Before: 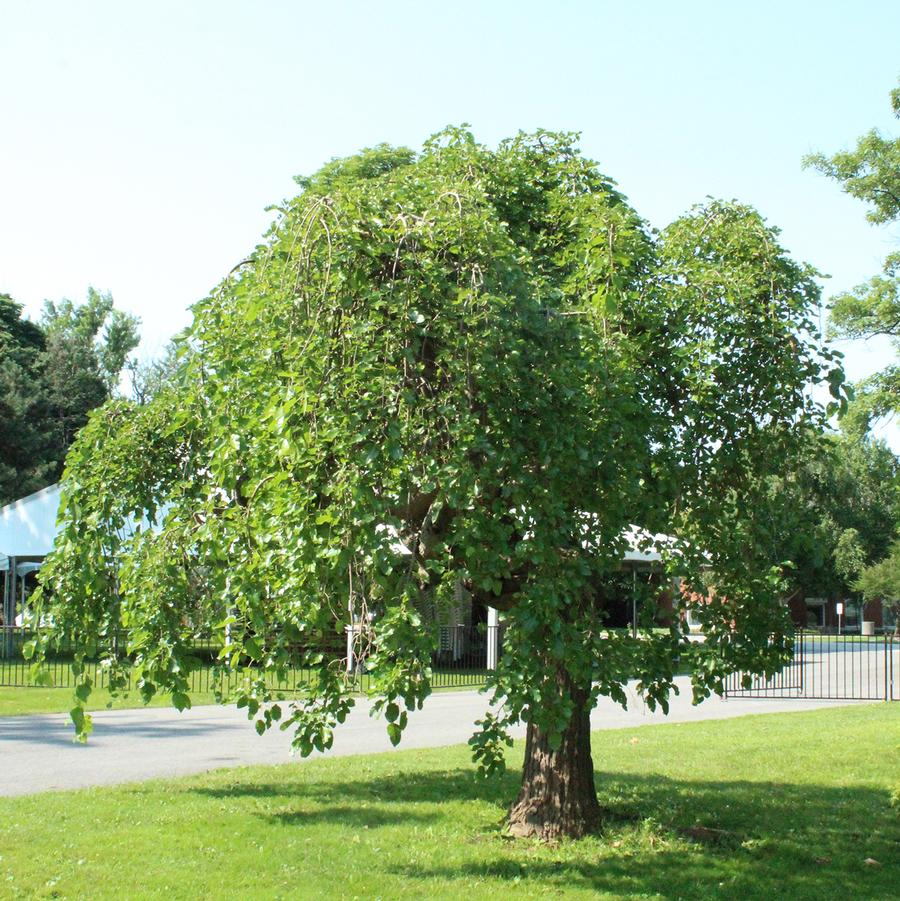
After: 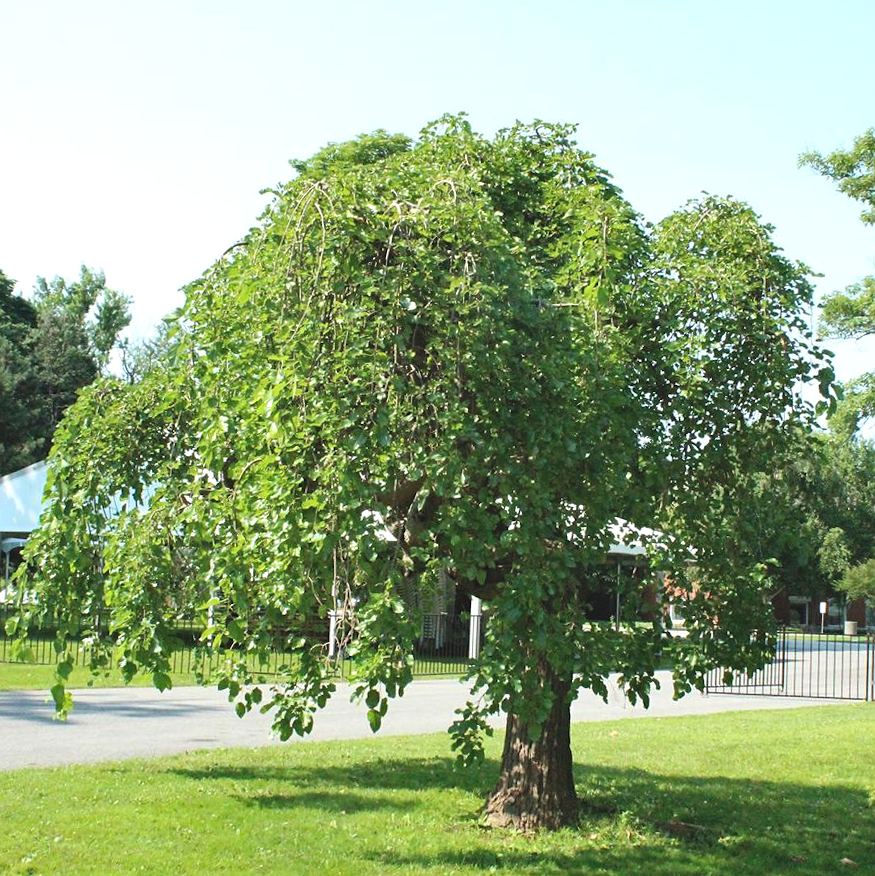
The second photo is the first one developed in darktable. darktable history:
exposure: black level correction -0.009, exposure 0.072 EV, compensate highlight preservation false
haze removal: on, module defaults
base curve: curves: ch0 [(0, 0) (0.297, 0.298) (1, 1)], preserve colors none
sharpen: amount 0.212
shadows and highlights: shadows 52.38, highlights -28.66, soften with gaussian
crop and rotate: angle -1.63°
